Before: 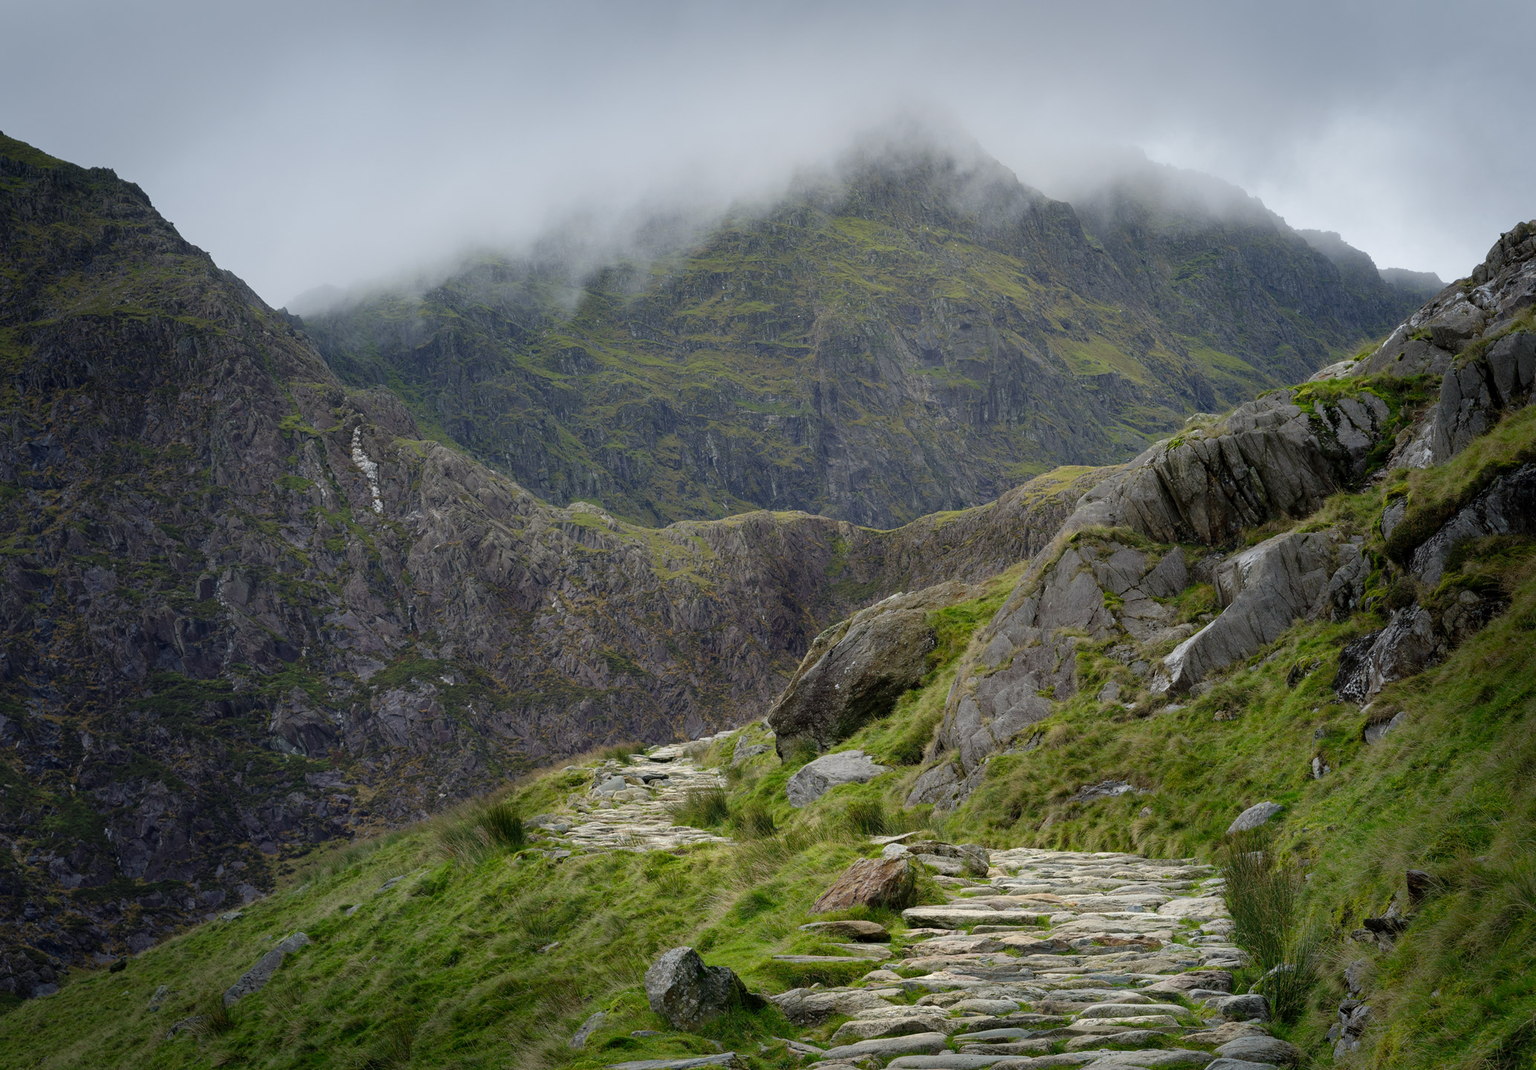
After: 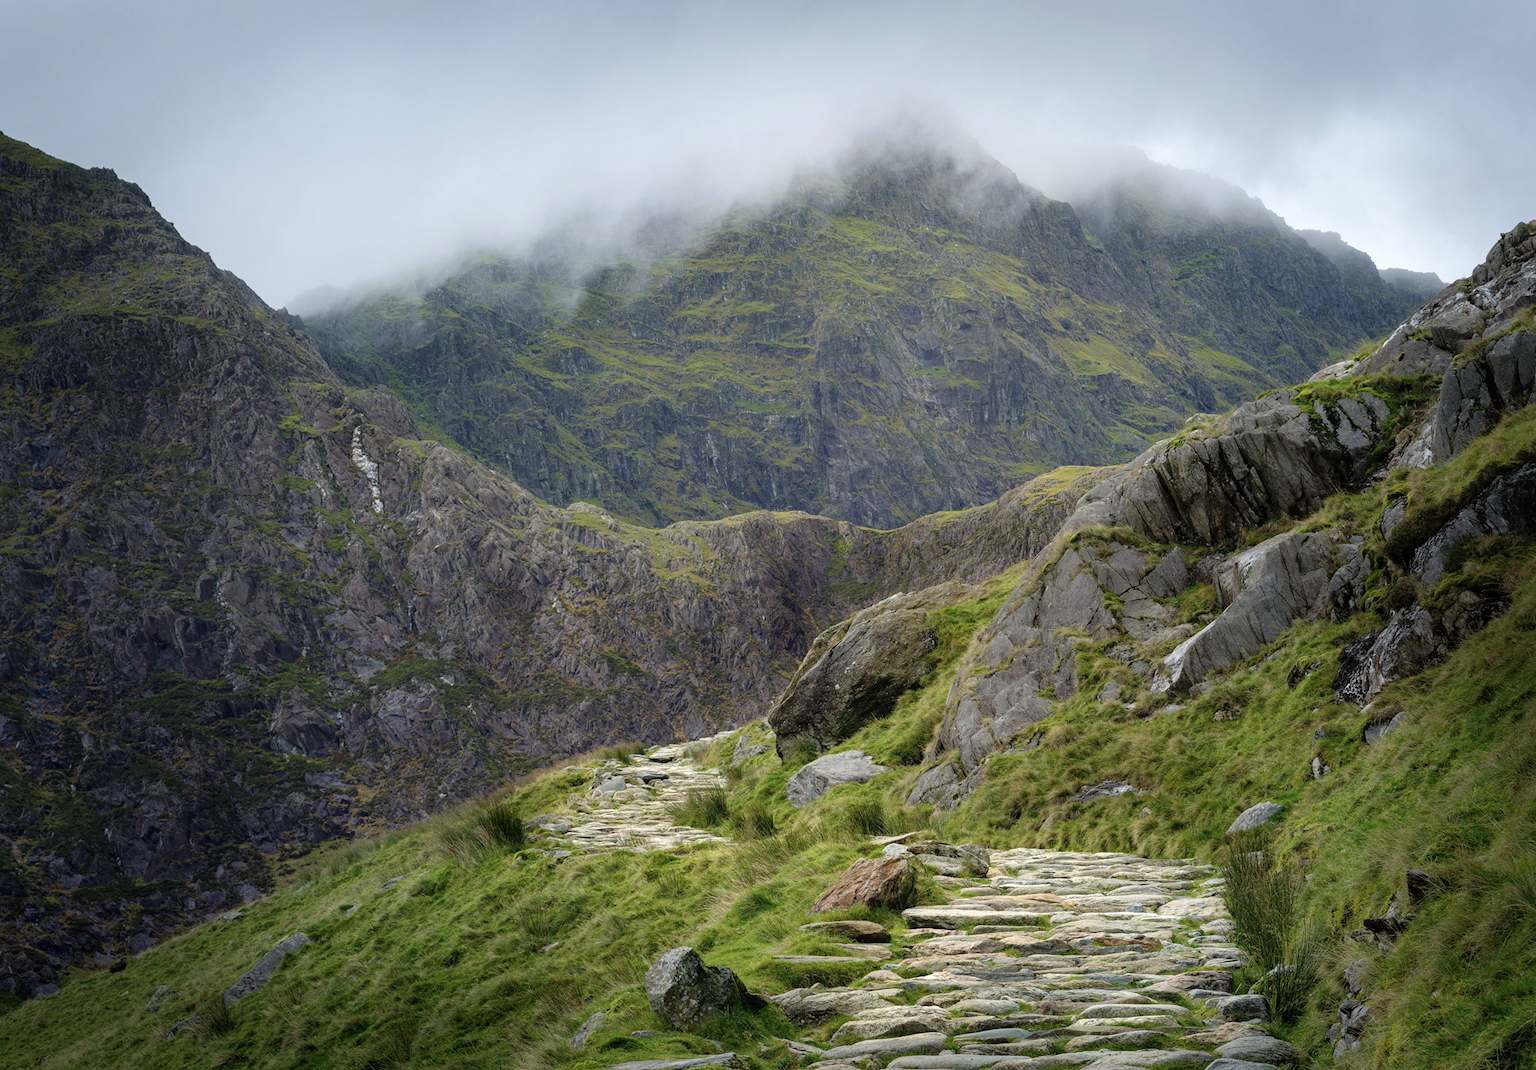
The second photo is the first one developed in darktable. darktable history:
tone equalizer: -8 EV -0.416 EV, -7 EV -0.359 EV, -6 EV -0.319 EV, -5 EV -0.24 EV, -3 EV 0.199 EV, -2 EV 0.339 EV, -1 EV 0.367 EV, +0 EV 0.415 EV
local contrast: detail 109%
color correction: highlights b* -0.002, saturation 0.844
velvia: on, module defaults
